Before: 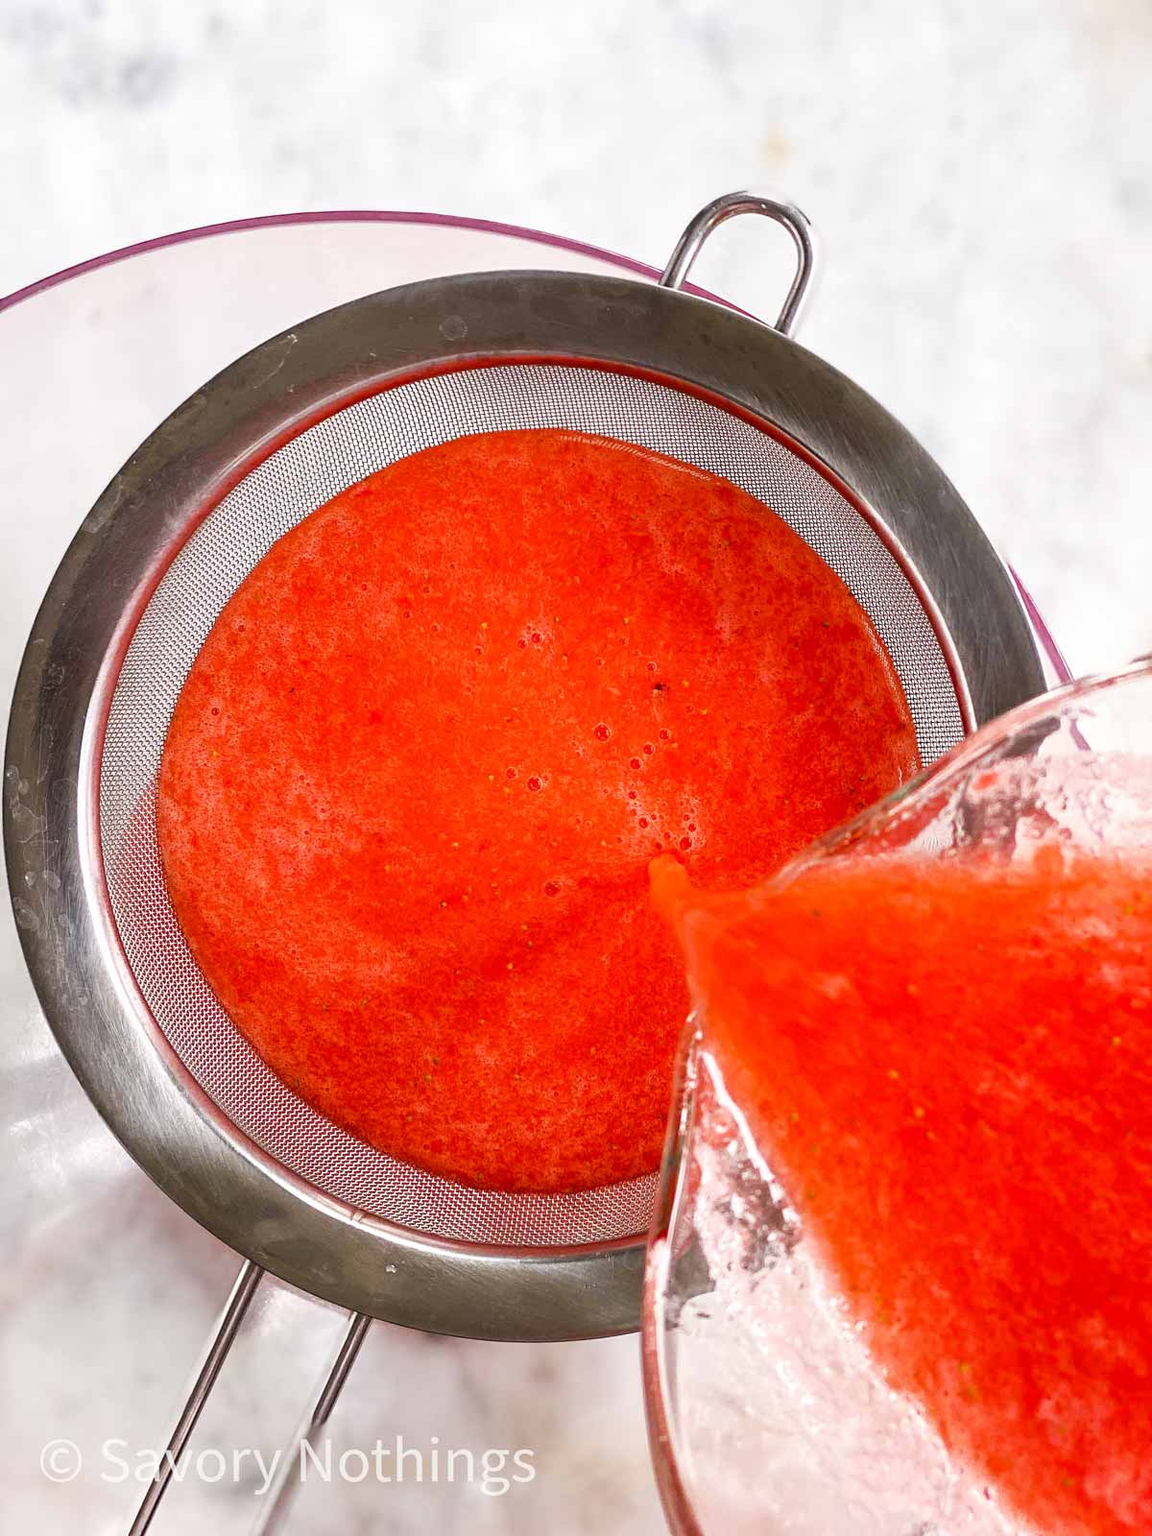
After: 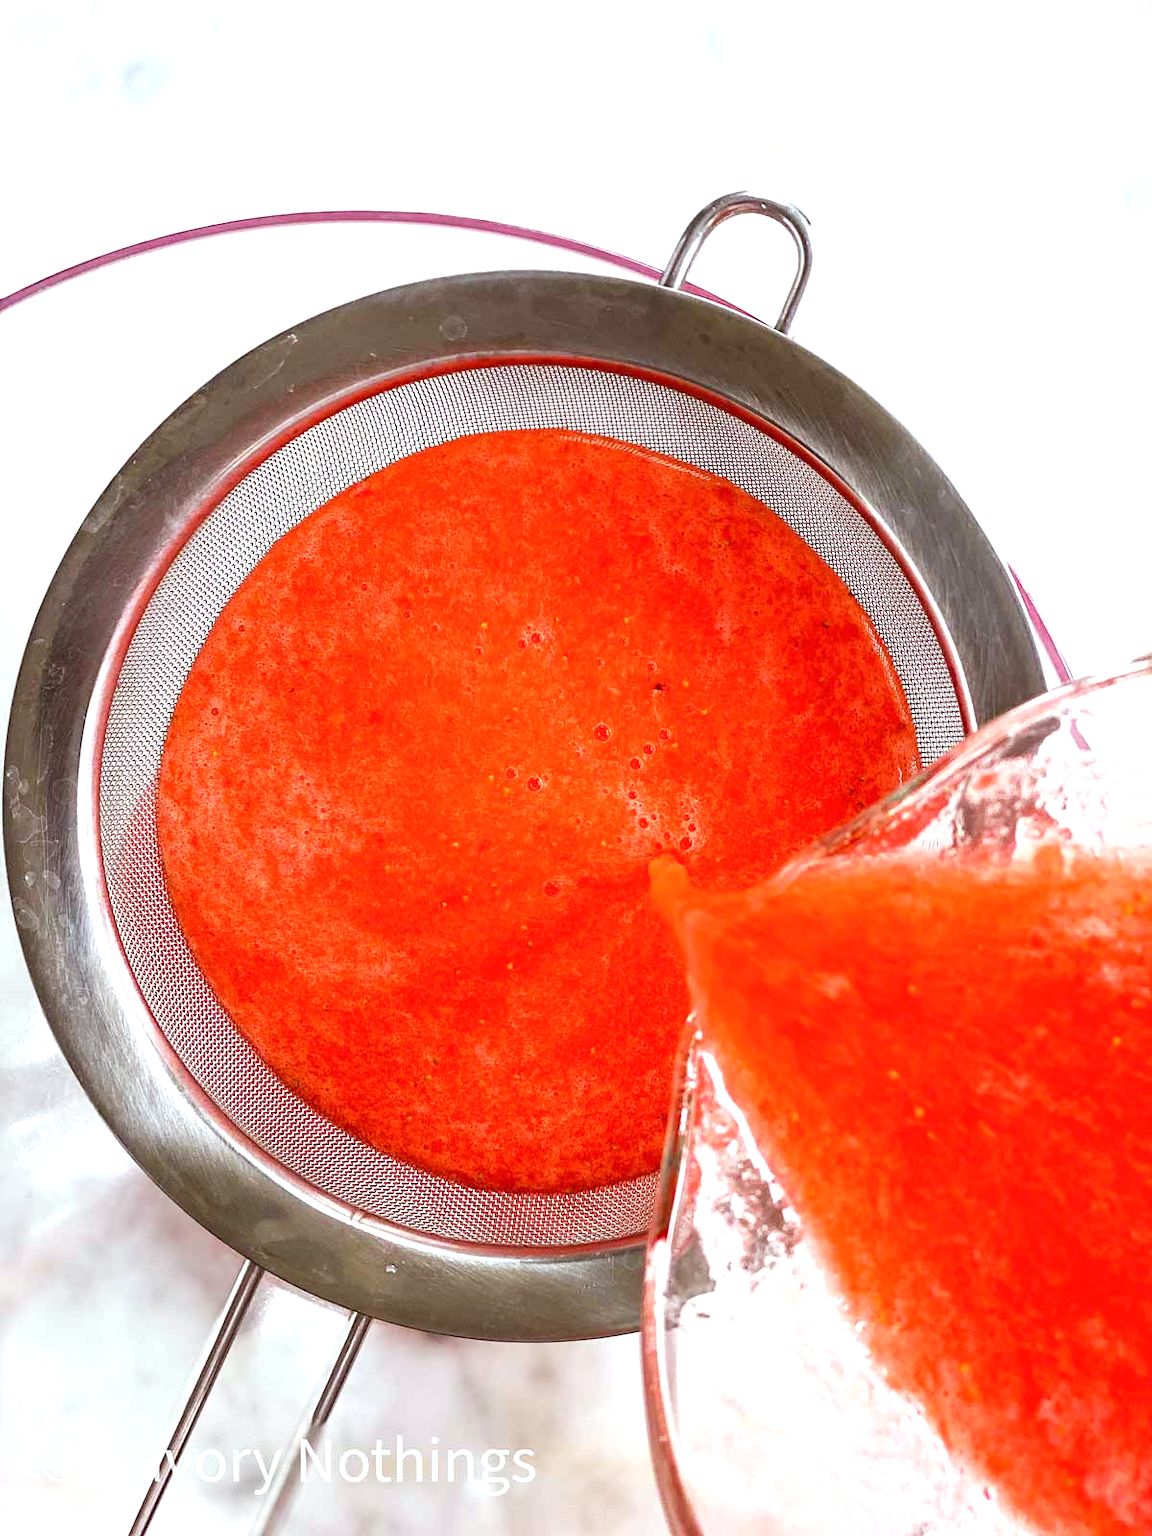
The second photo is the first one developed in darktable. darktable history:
exposure: black level correction 0, exposure 0.5 EV, compensate exposure bias true, compensate highlight preservation false
color correction: highlights a* -4.89, highlights b* -3.83, shadows a* 4.09, shadows b* 4.46
